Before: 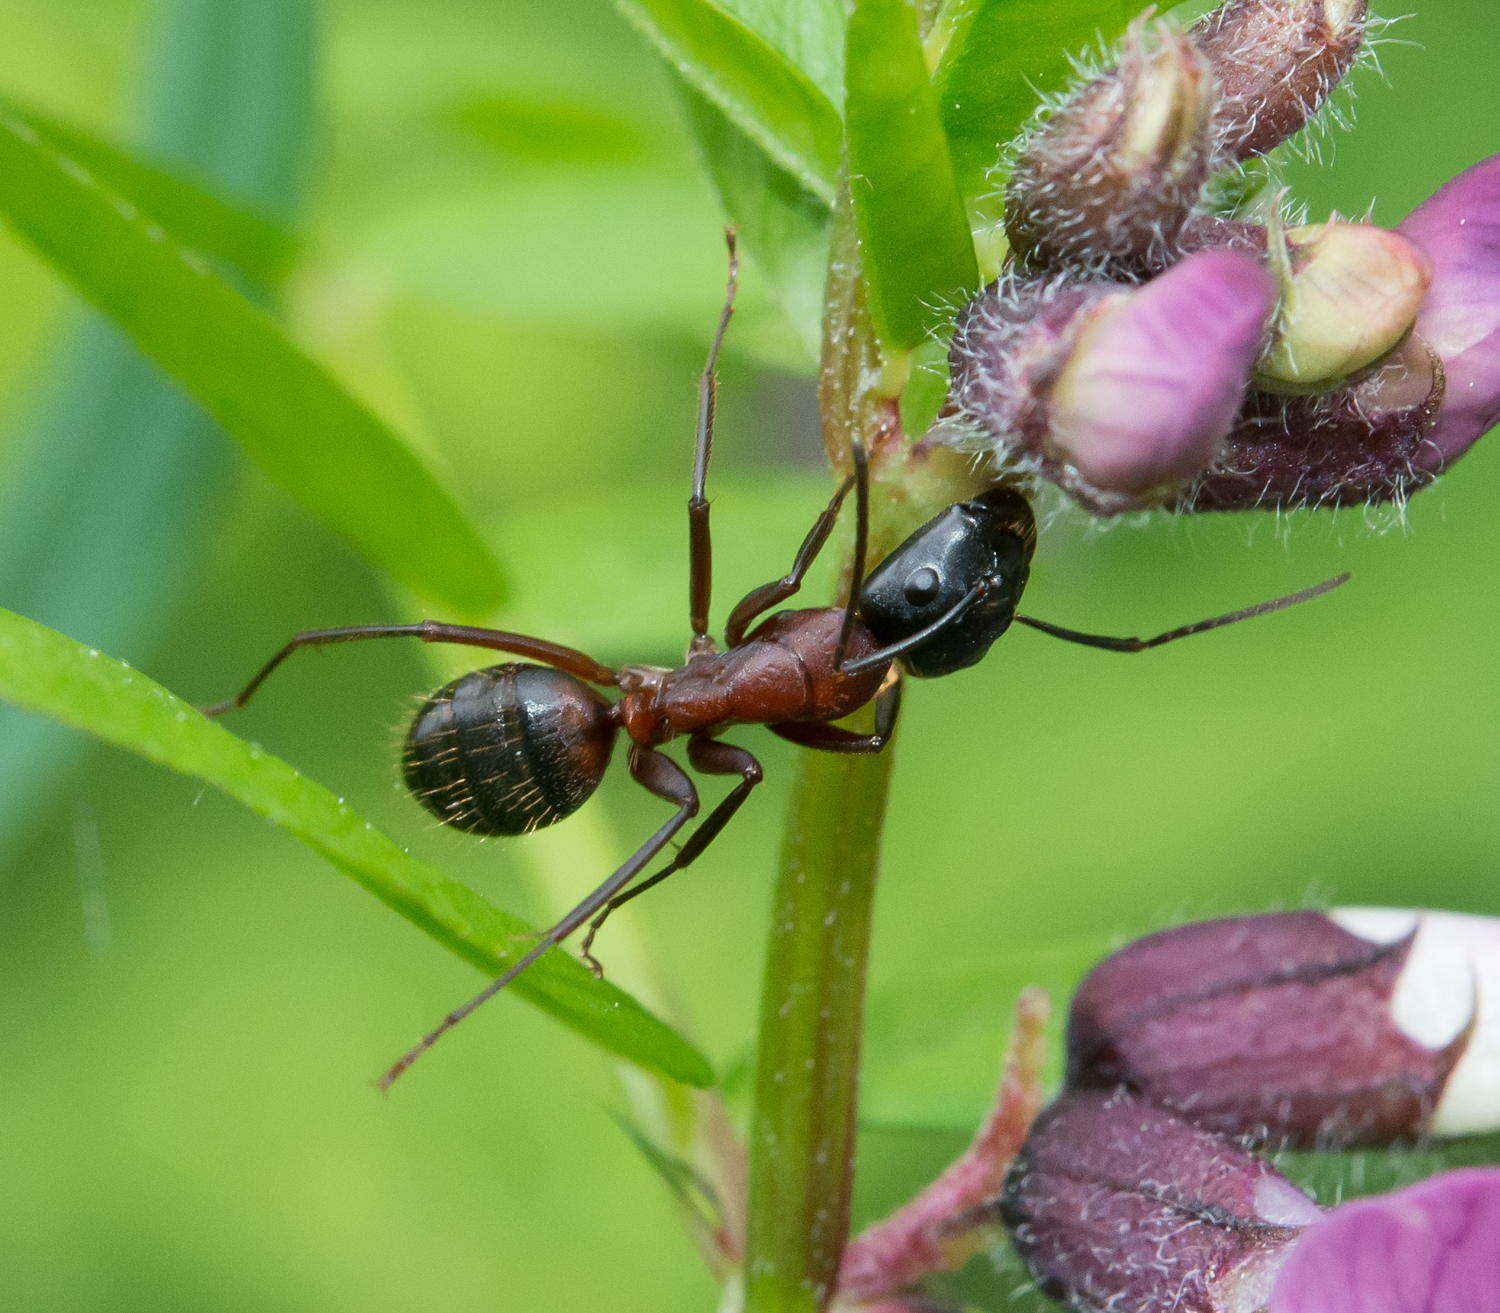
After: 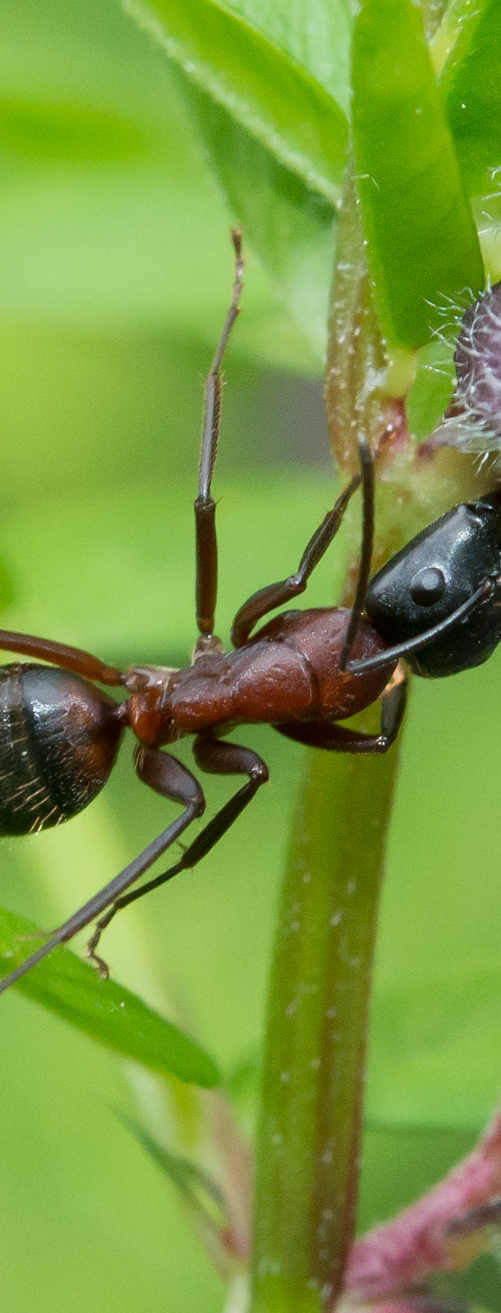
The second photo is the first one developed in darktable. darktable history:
crop: left 32.962%, right 33.577%
